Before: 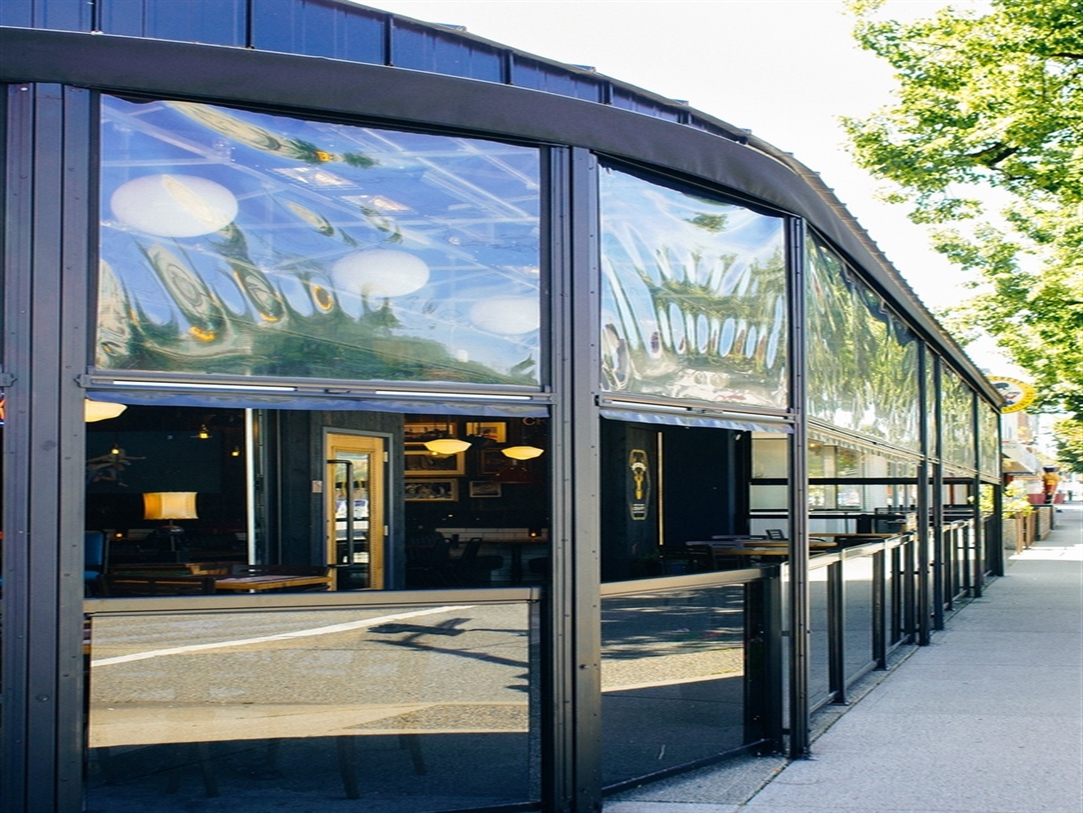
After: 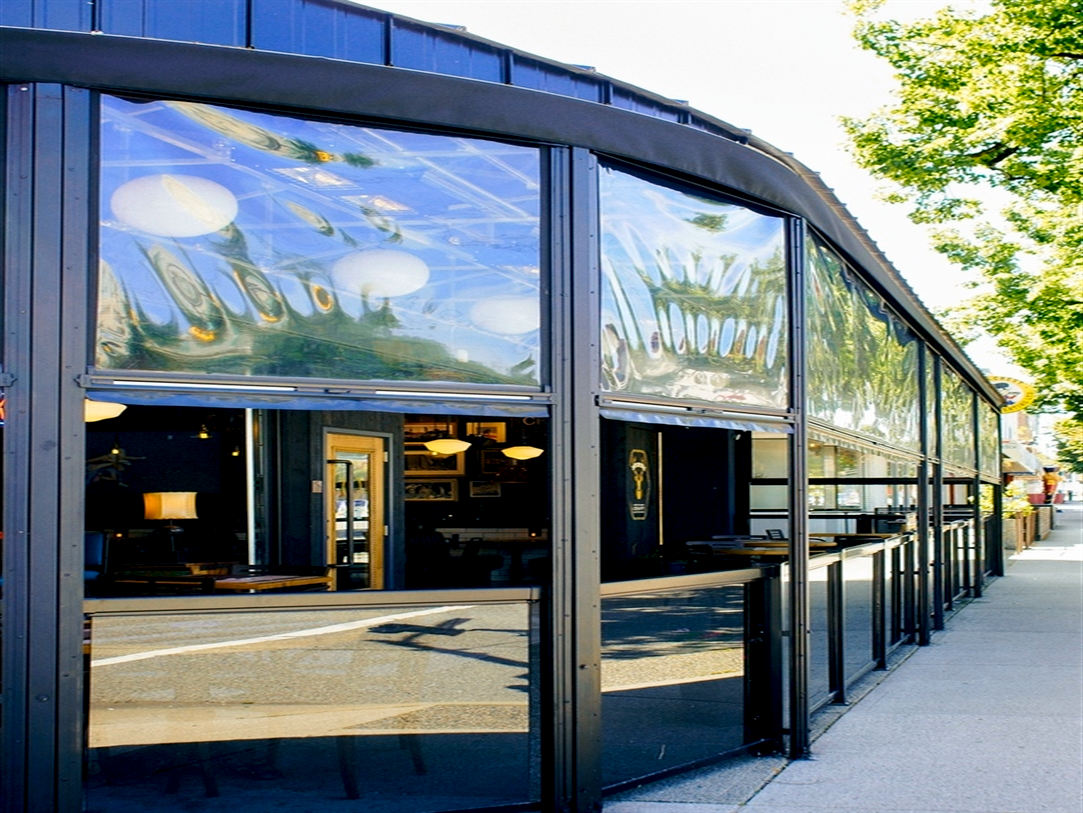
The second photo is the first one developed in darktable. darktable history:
tone curve: curves: ch0 [(0, 0) (0.003, 0.003) (0.011, 0.011) (0.025, 0.025) (0.044, 0.045) (0.069, 0.07) (0.1, 0.101) (0.136, 0.138) (0.177, 0.18) (0.224, 0.228) (0.277, 0.281) (0.335, 0.34) (0.399, 0.405) (0.468, 0.475) (0.543, 0.551) (0.623, 0.633) (0.709, 0.72) (0.801, 0.813) (0.898, 0.907) (1, 1)], preserve colors none
color look up table: target L [76.38, 68.69, 52.03, 35.59, 100, 67.66, 63.74, 59.26, 50.82, 42.44, 29.96, 54.87, 53.08, 24.43, 29.17, 85.7, 76.09, 66.35, 65.48, 52.17, 48.24, 47.88, 26.51, 7.849, 0 ×25], target a [-1.891, -22.84, -44.54, -16.6, 0, 12.64, 17.3, 33.66, 51.3, 56.81, 16.29, 6.369, 47.97, 26.49, 28.11, -1.072, -1.845, -26.84, -2.246, -11.73, -2.09, -3.47, -2.472, -1.266, 0 ×25], target b [70.12, 57.7, 35.48, 25.82, 0.002, 65.28, 11.79, 54.5, 15.32, 32.76, 18.07, -33.37, -19.02, -29.33, -72.4, -2.613, -4.498, -13.87, -5.124, -44.27, -5.089, -37.84, -5.581, -1.88, 0 ×25], num patches 24
